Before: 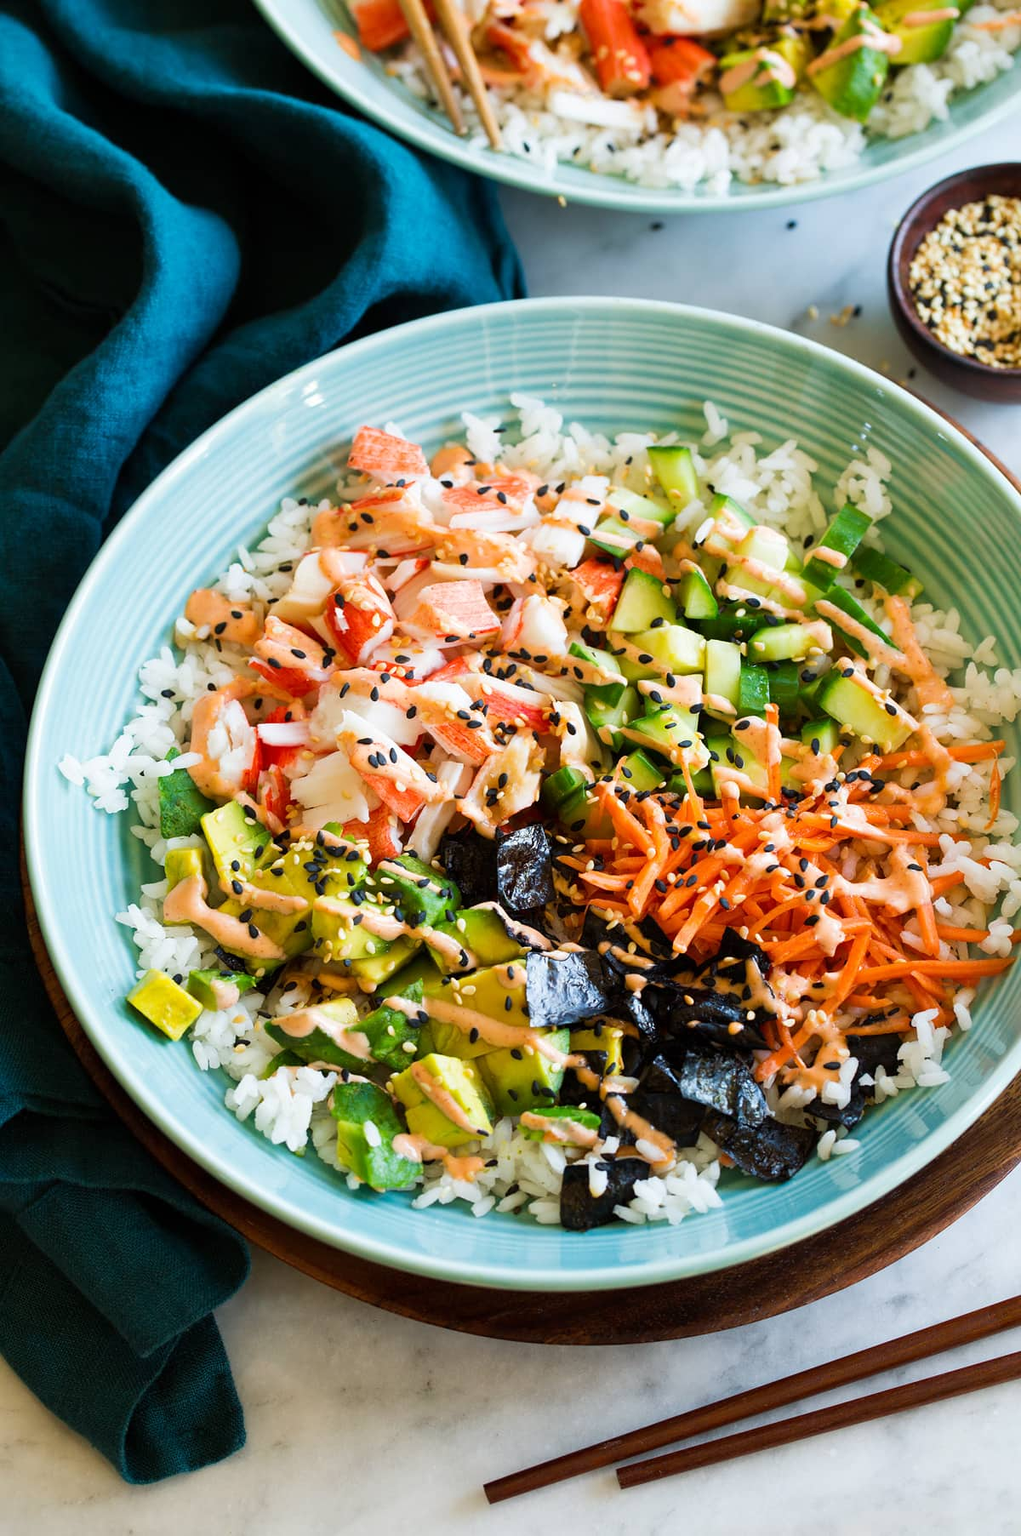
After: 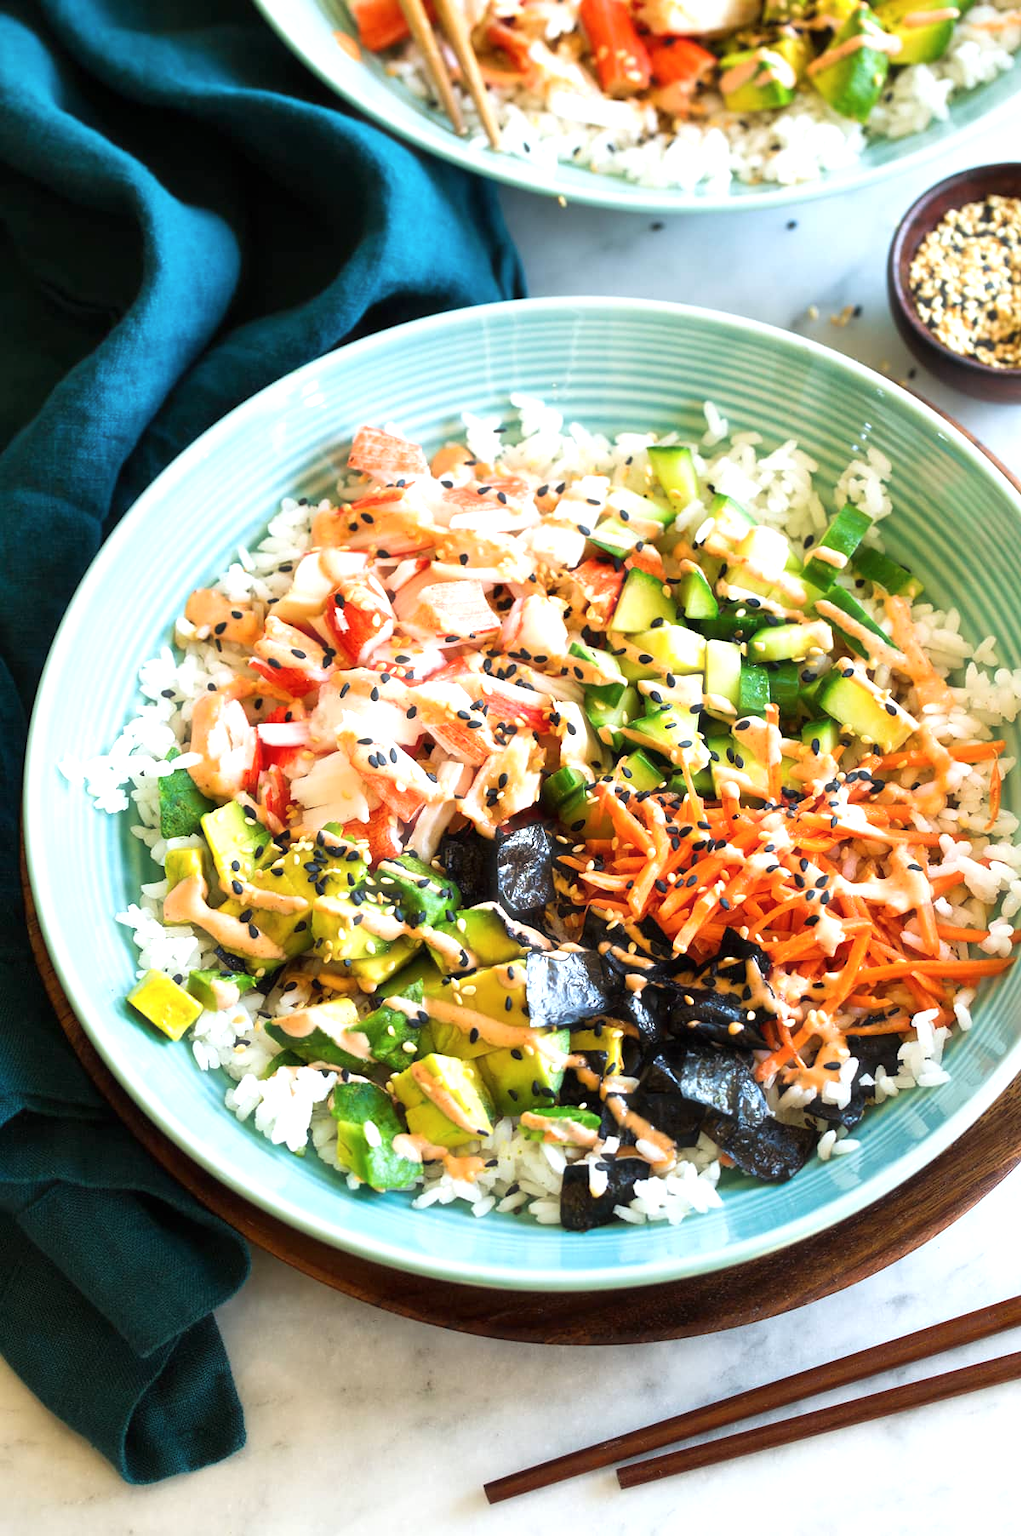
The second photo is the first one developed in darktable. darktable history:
haze removal: strength -0.102, compatibility mode true, adaptive false
exposure: exposure 0.561 EV, compensate exposure bias true, compensate highlight preservation false
